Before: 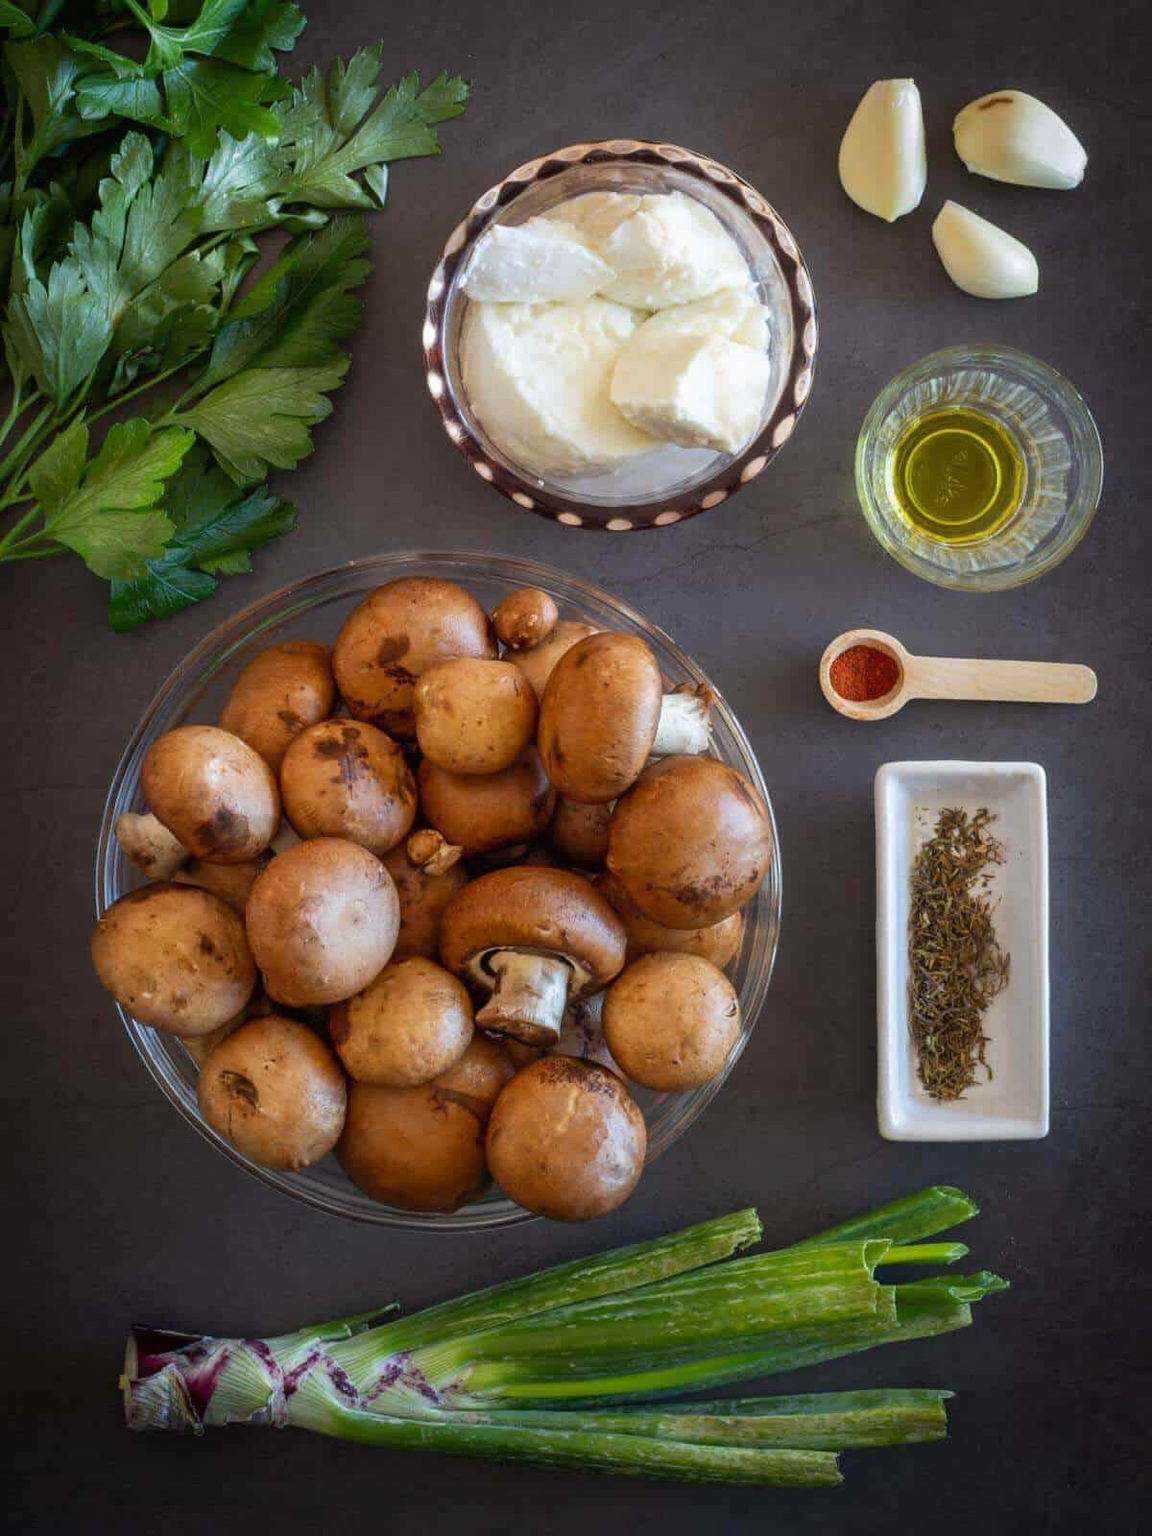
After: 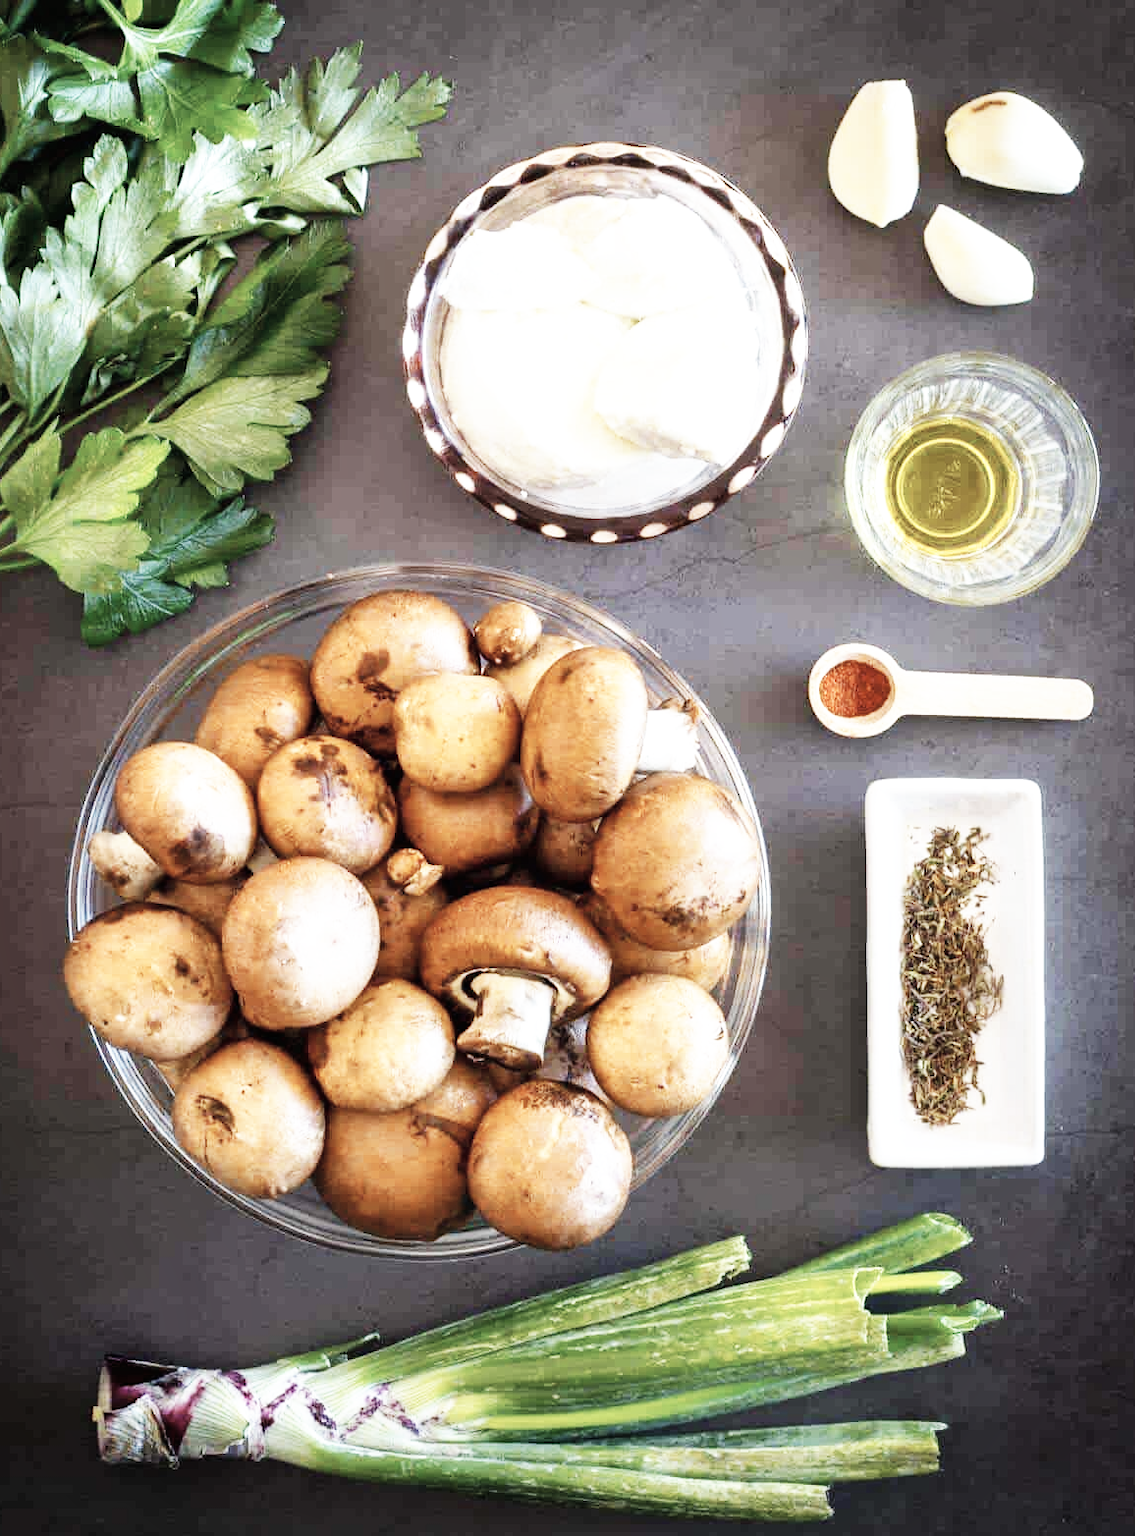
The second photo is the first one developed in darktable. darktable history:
exposure: black level correction 0, exposure 0.7 EV, compensate exposure bias true, compensate highlight preservation false
base curve: curves: ch0 [(0, 0) (0.007, 0.004) (0.027, 0.03) (0.046, 0.07) (0.207, 0.54) (0.442, 0.872) (0.673, 0.972) (1, 1)], preserve colors none
crop and rotate: left 2.536%, right 1.107%, bottom 2.246%
shadows and highlights: shadows 32, highlights -32, soften with gaussian
color zones: curves: ch1 [(0, 0.292) (0.001, 0.292) (0.2, 0.264) (0.4, 0.248) (0.6, 0.248) (0.8, 0.264) (0.999, 0.292) (1, 0.292)]
